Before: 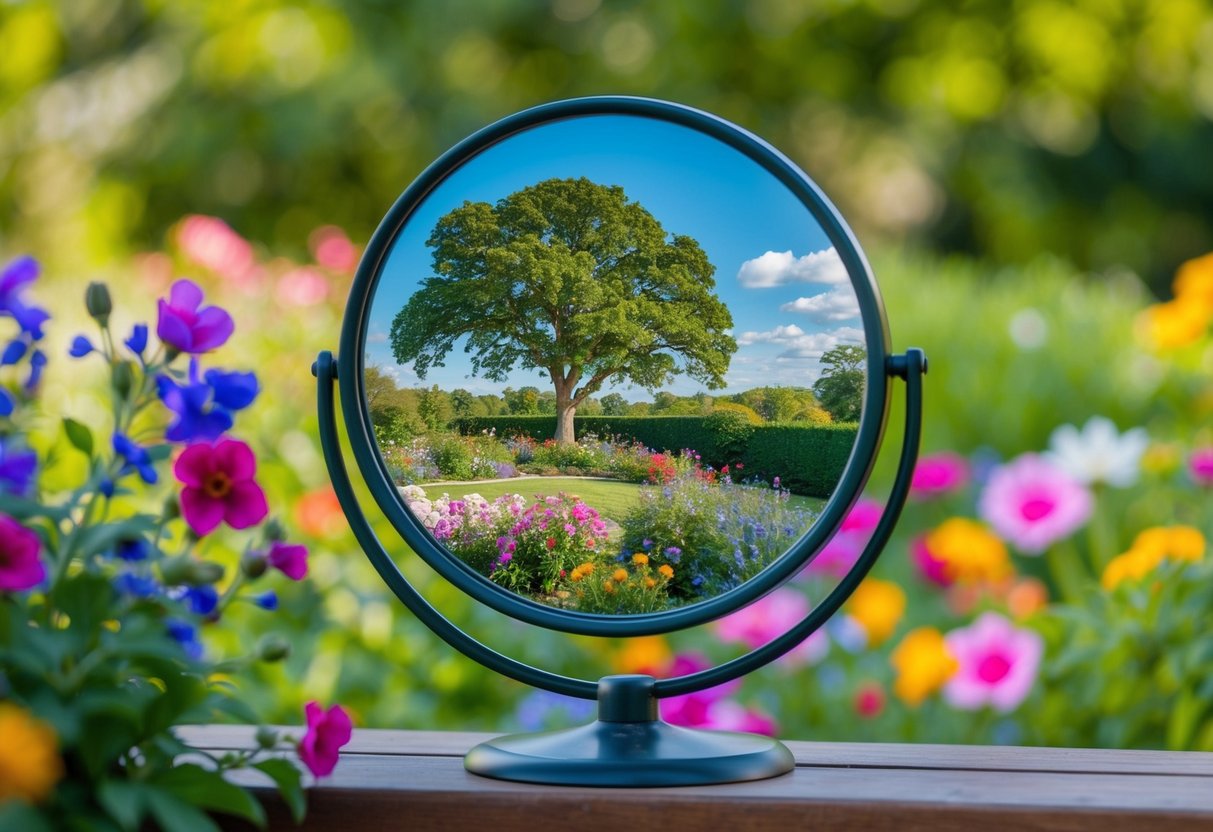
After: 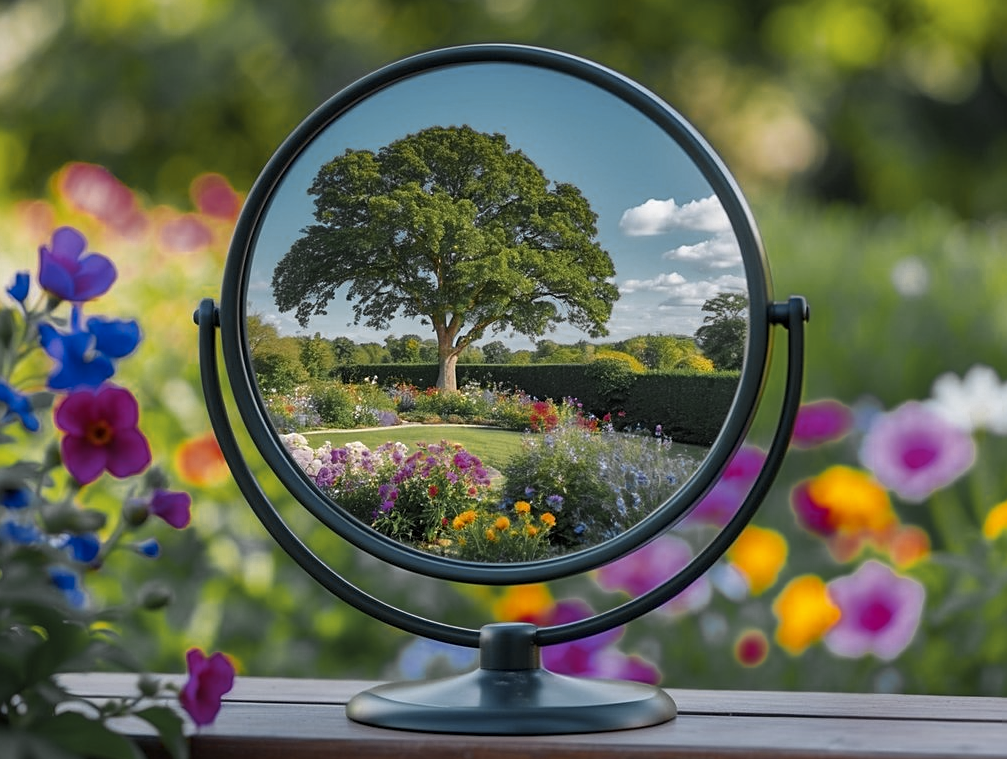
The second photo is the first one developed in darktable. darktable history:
sharpen: on, module defaults
exposure: compensate highlight preservation false
crop: left 9.766%, top 6.34%, right 7.188%, bottom 2.419%
color zones: curves: ch0 [(0.035, 0.242) (0.25, 0.5) (0.384, 0.214) (0.488, 0.255) (0.75, 0.5)]; ch1 [(0.063, 0.379) (0.25, 0.5) (0.354, 0.201) (0.489, 0.085) (0.729, 0.271)]; ch2 [(0.25, 0.5) (0.38, 0.517) (0.442, 0.51) (0.735, 0.456)]
